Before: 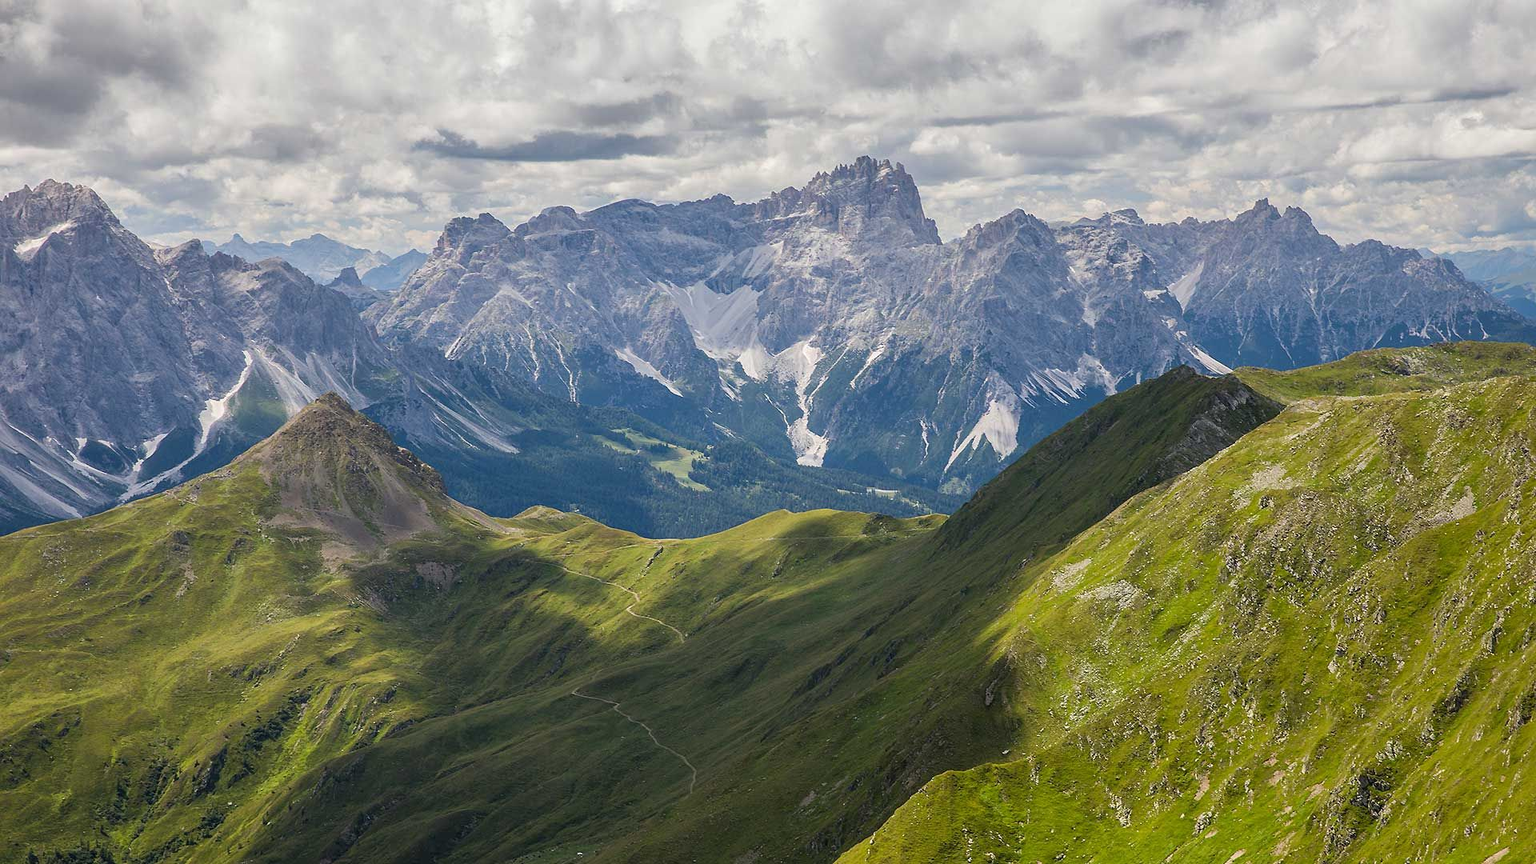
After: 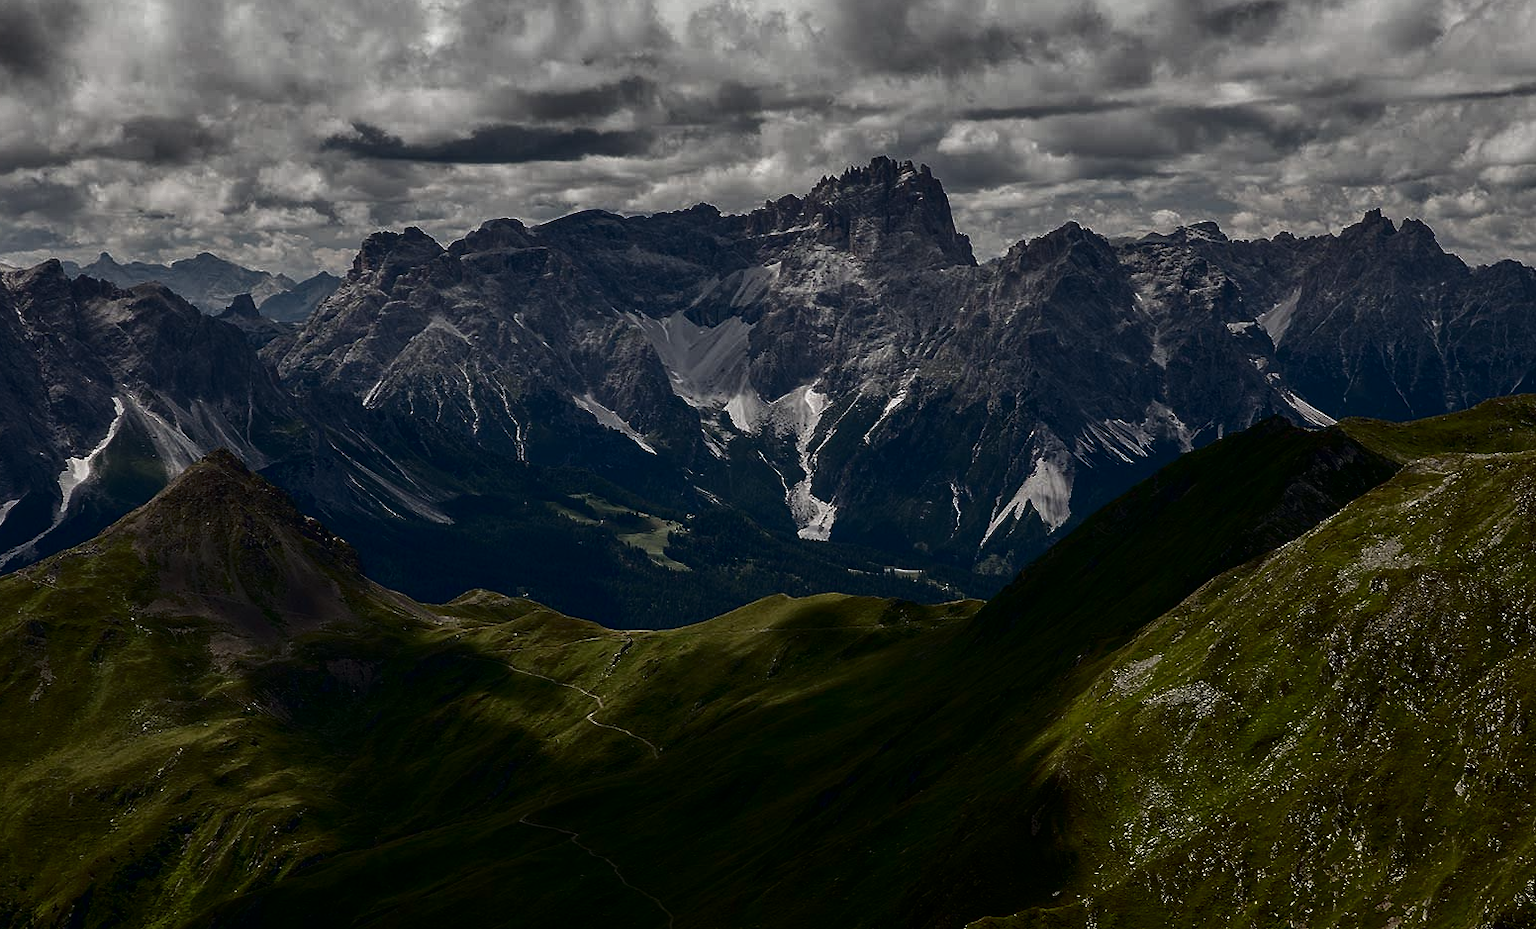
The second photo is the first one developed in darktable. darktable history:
crop: left 9.929%, top 3.475%, right 9.188%, bottom 9.529%
color correction: saturation 0.3
contrast brightness saturation: brightness -1, saturation 1
